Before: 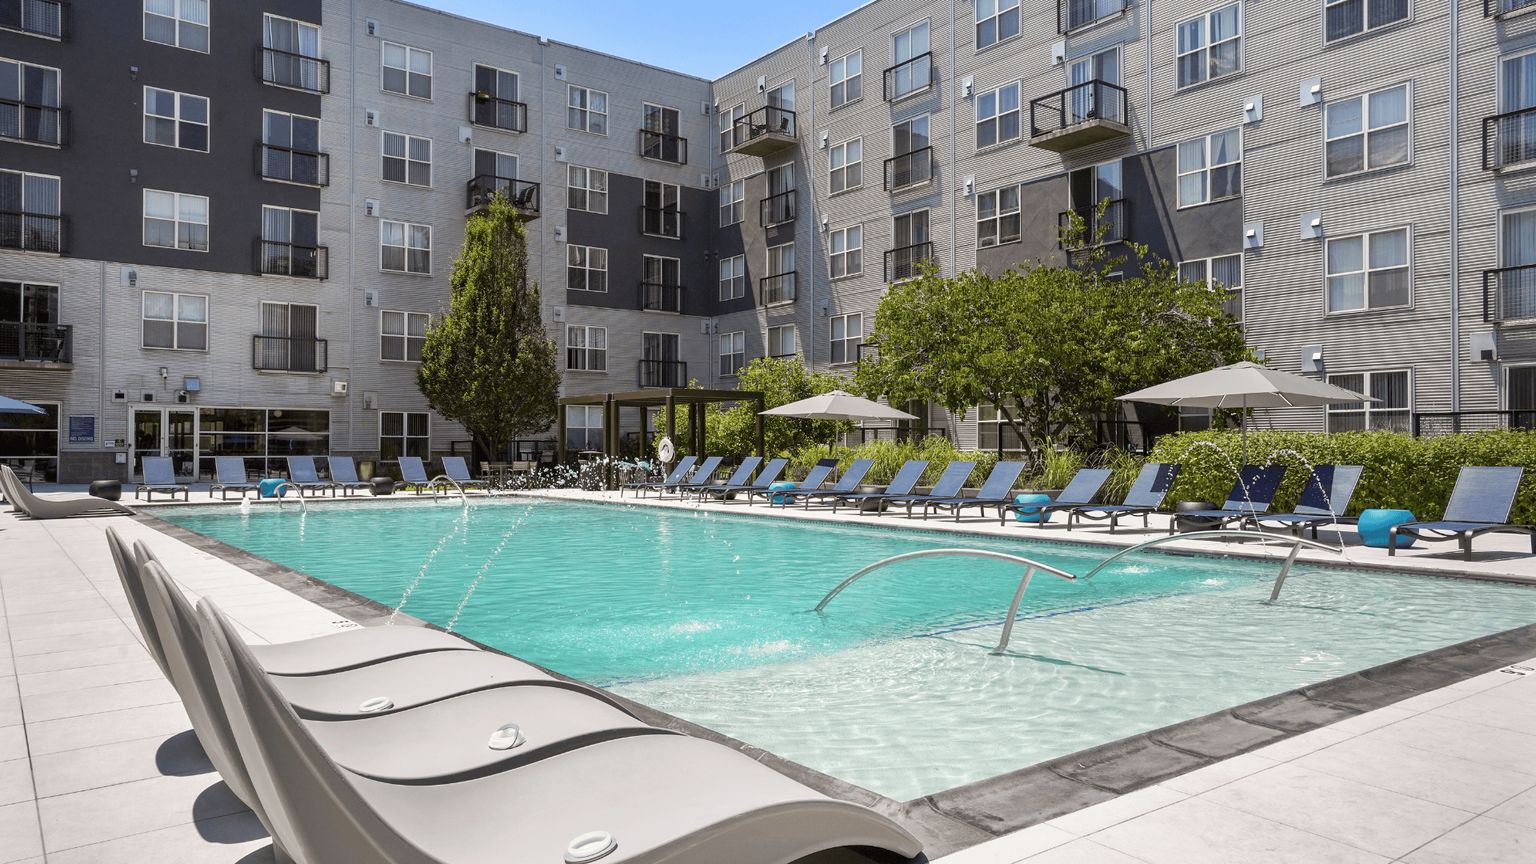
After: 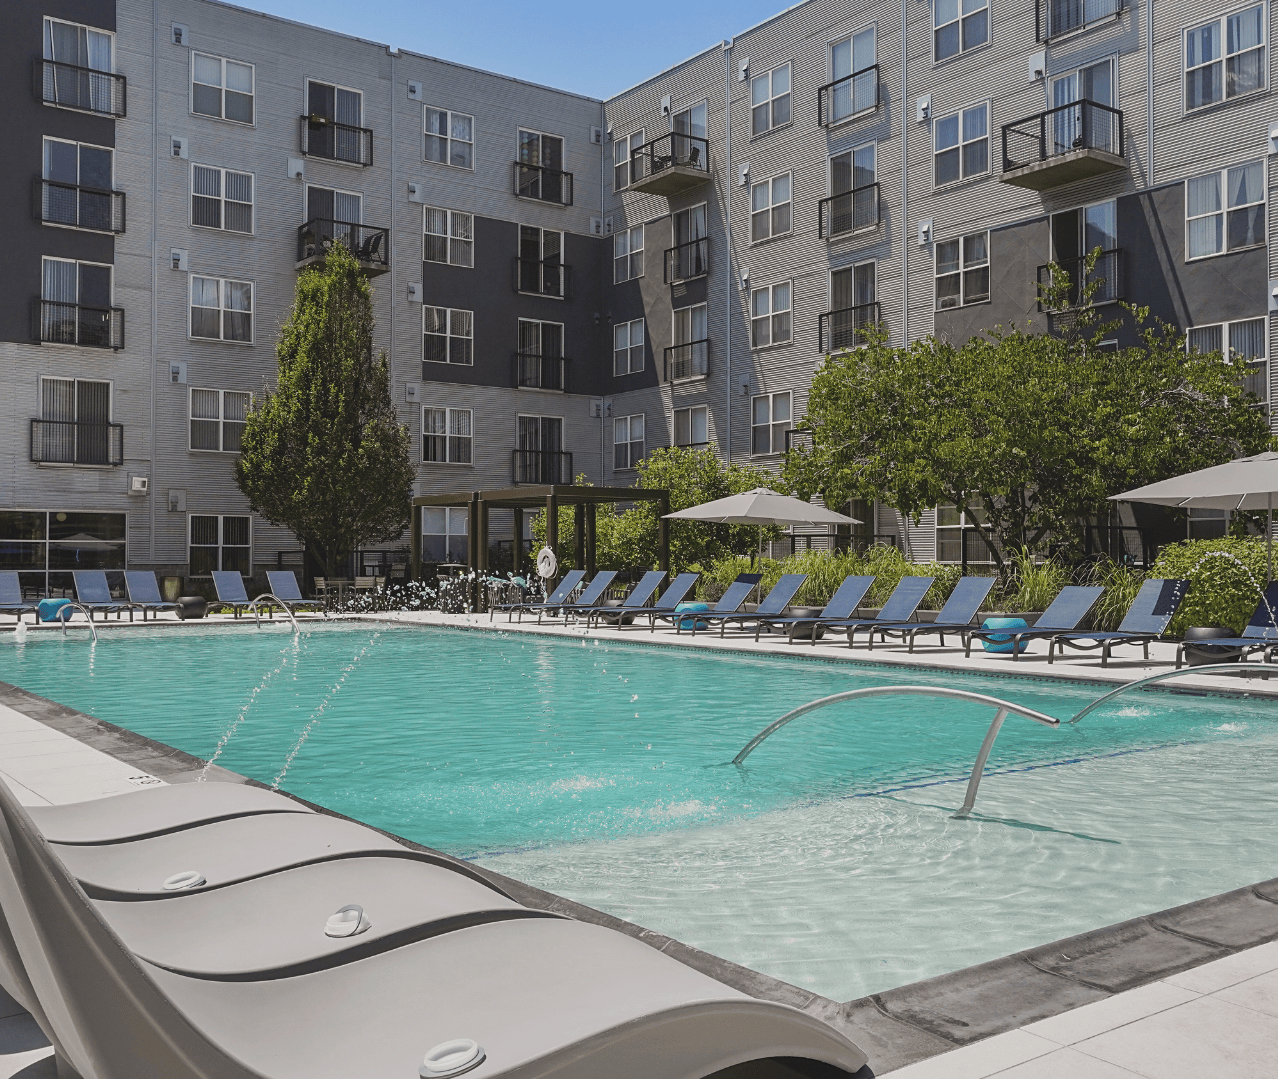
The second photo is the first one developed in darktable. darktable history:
sharpen: amount 0.203
exposure: black level correction -0.015, exposure -0.514 EV, compensate highlight preservation false
crop and rotate: left 14.938%, right 18.454%
